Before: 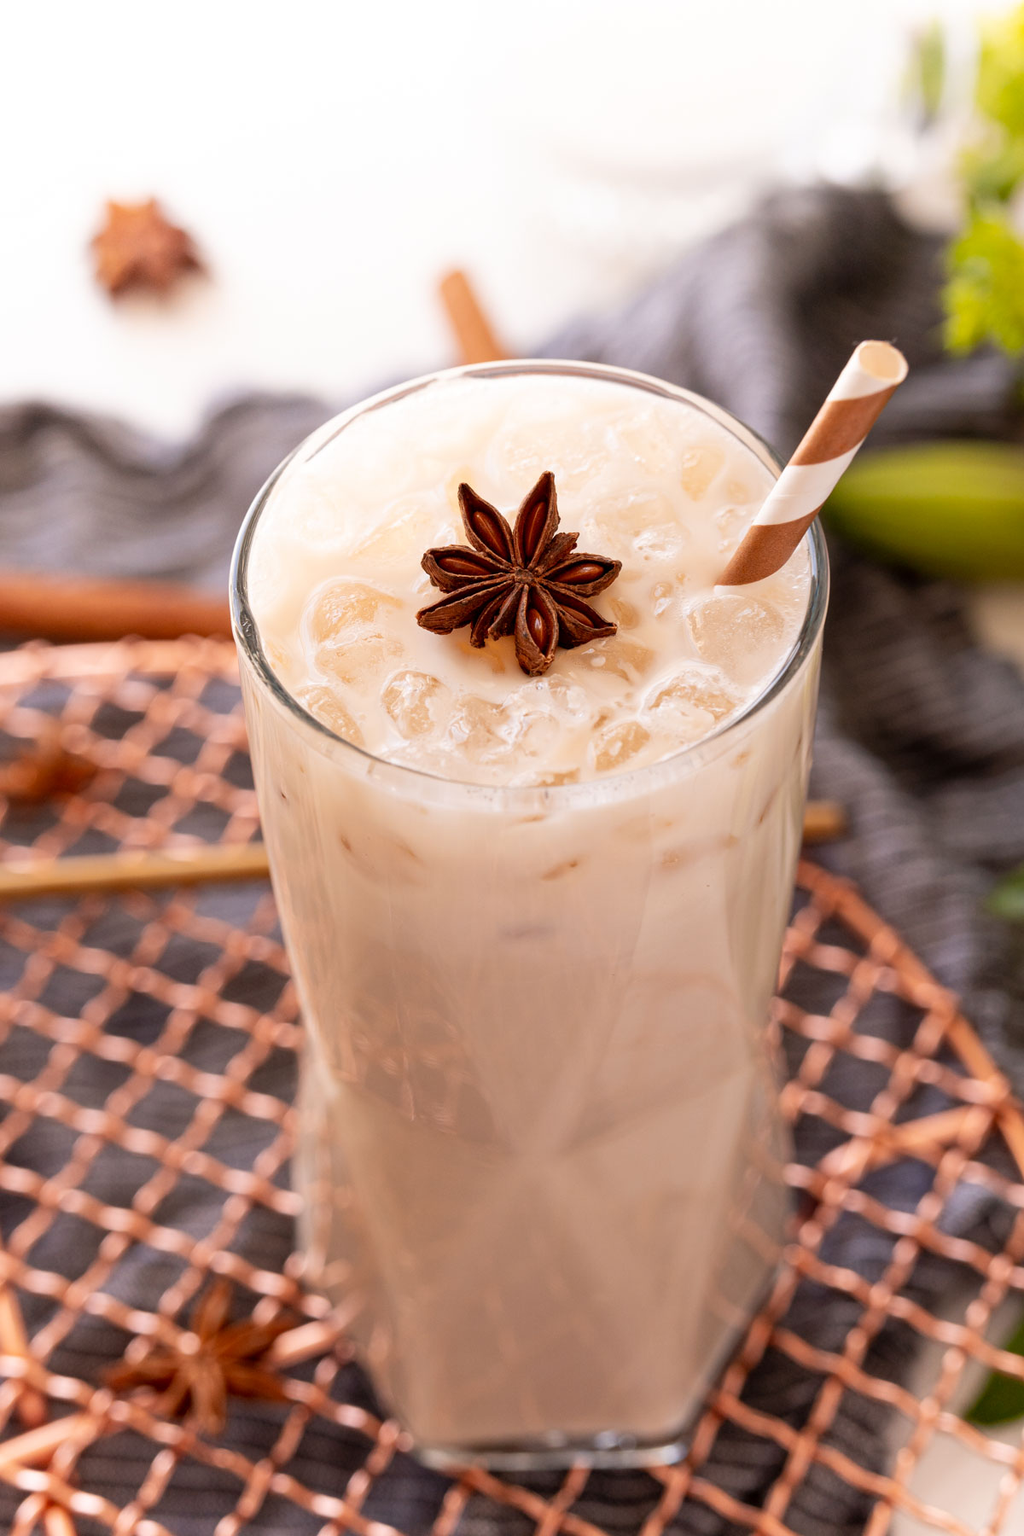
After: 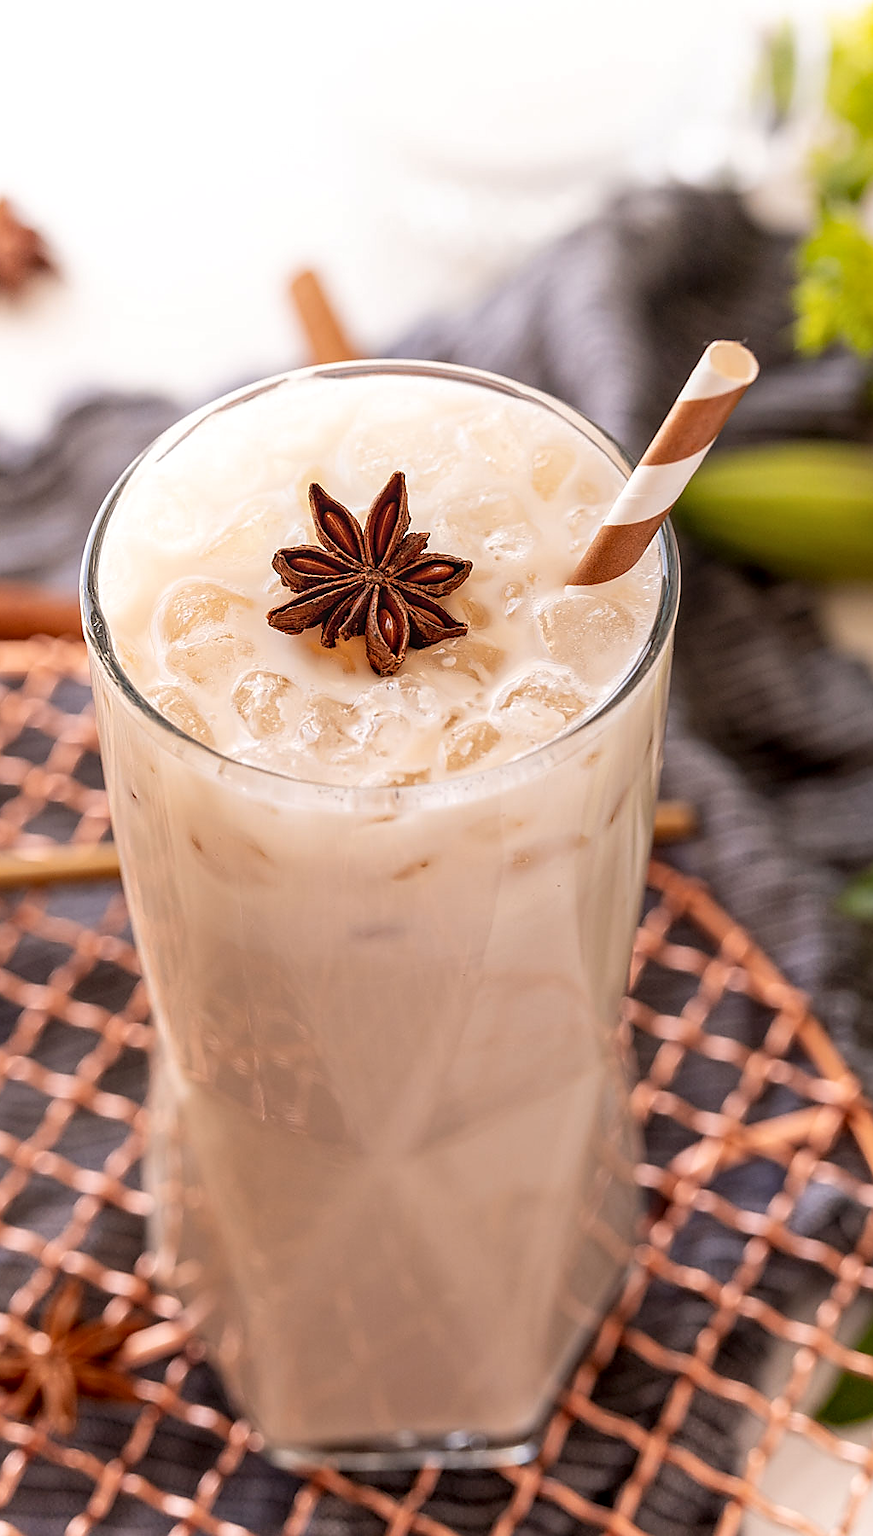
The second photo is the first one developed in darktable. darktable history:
sharpen: radius 1.371, amount 1.262, threshold 0.665
crop and rotate: left 14.623%
local contrast: on, module defaults
